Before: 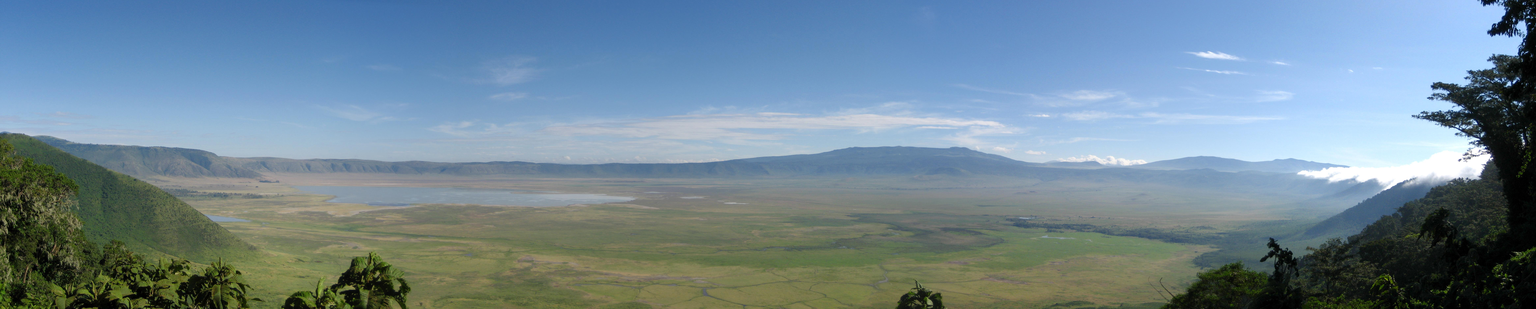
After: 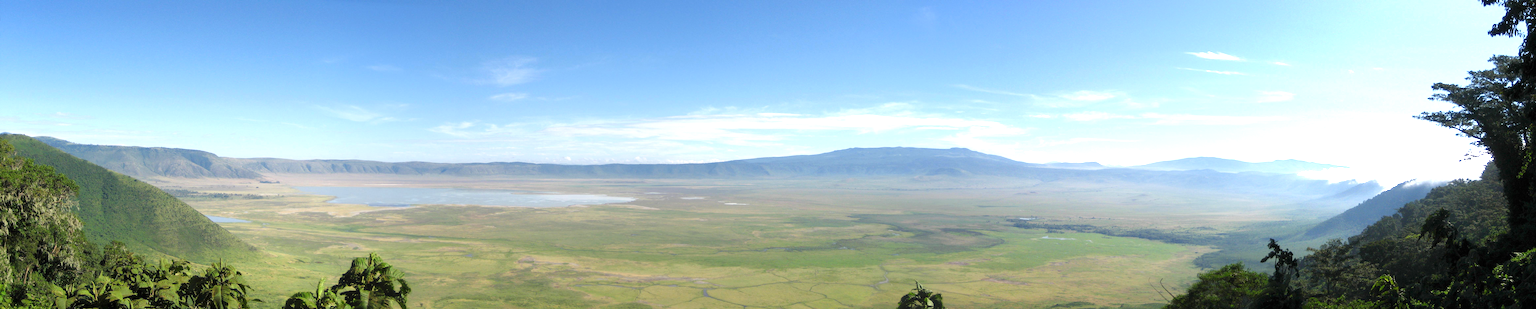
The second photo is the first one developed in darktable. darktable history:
exposure: black level correction 0, exposure 1.001 EV, compensate highlight preservation false
